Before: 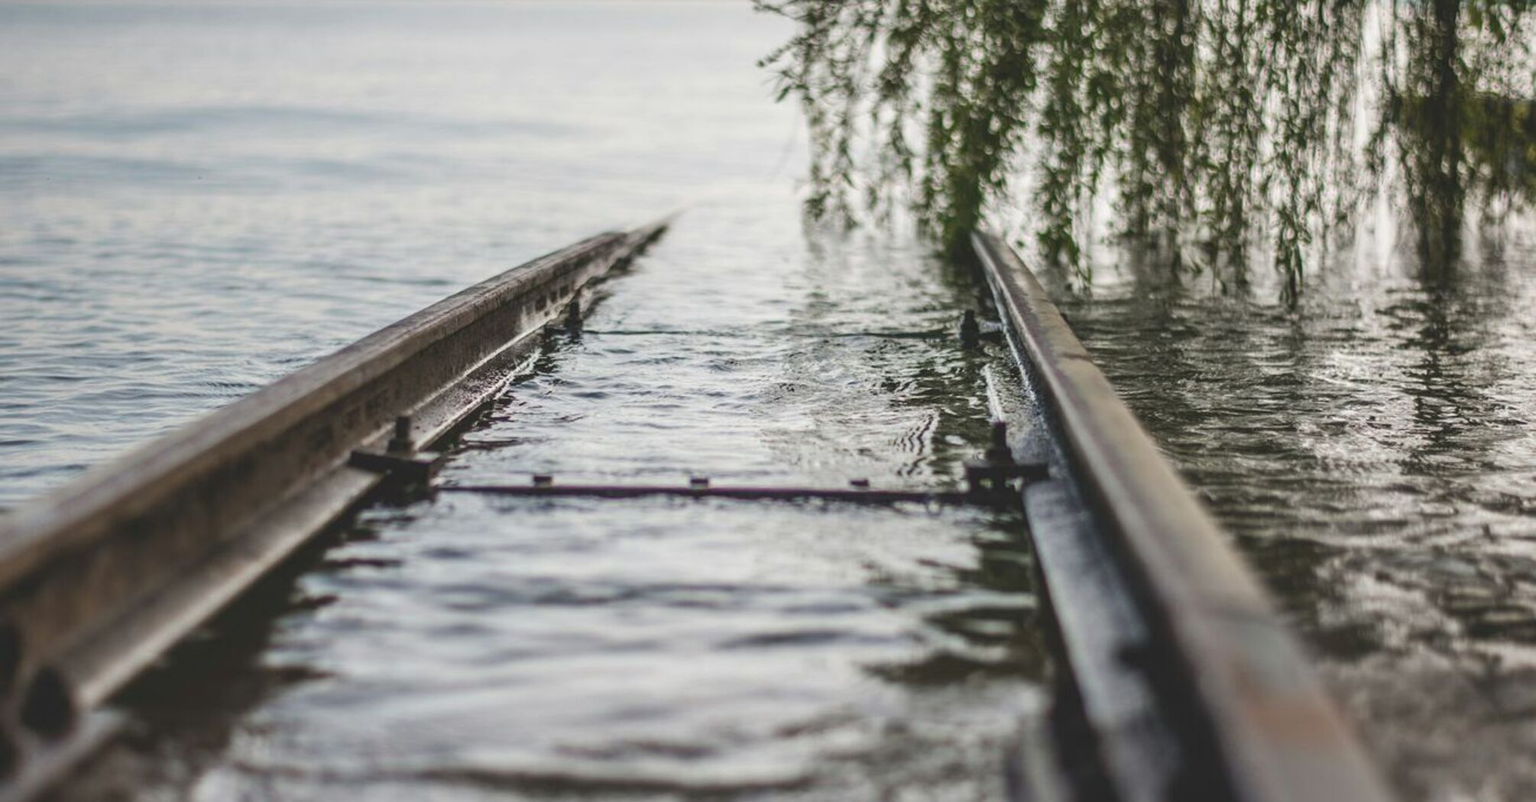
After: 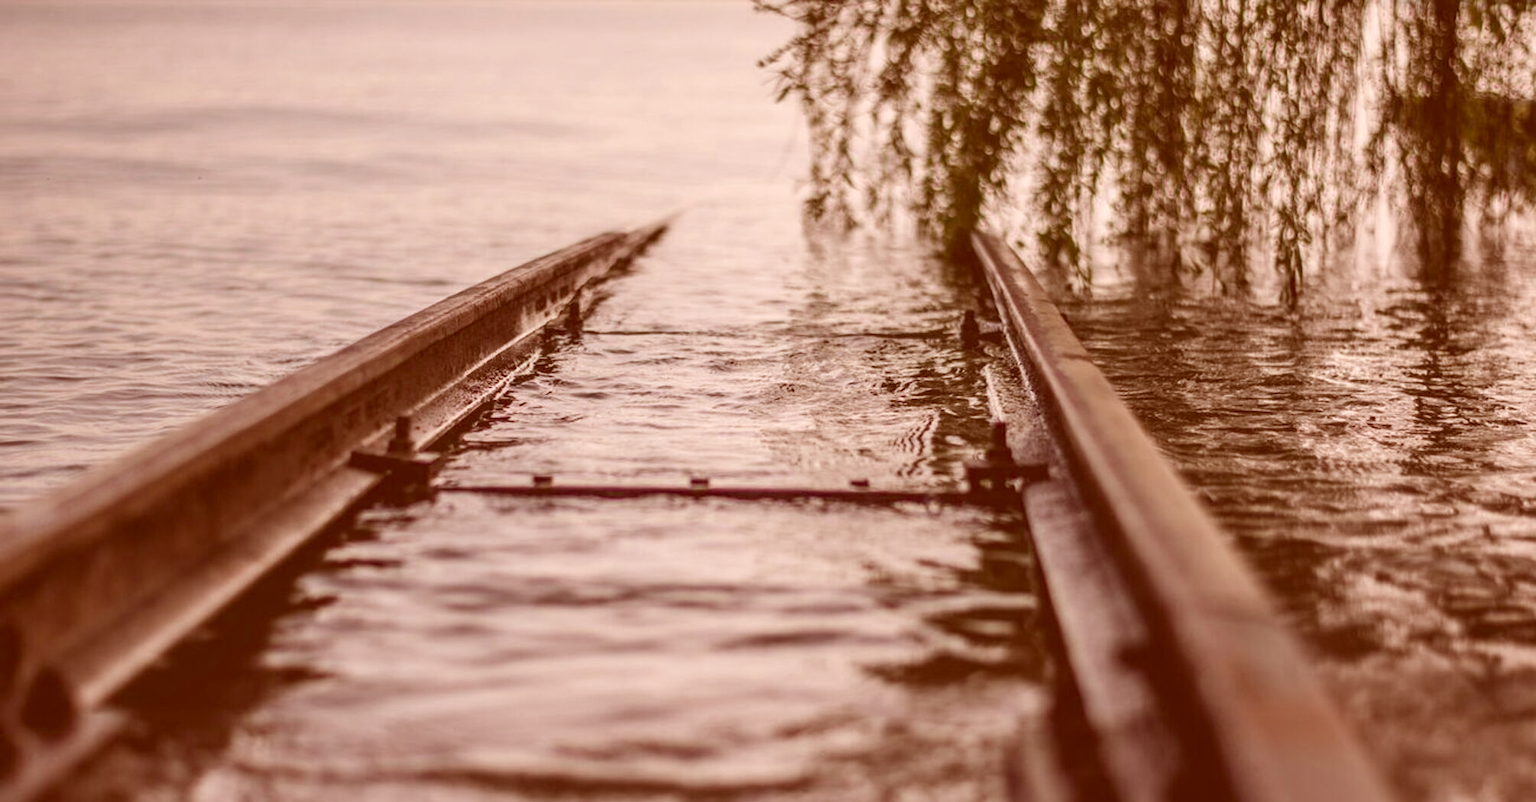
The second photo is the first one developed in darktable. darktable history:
color correction: highlights a* 9.38, highlights b* 8.5, shadows a* 39.22, shadows b* 39.95, saturation 0.797
